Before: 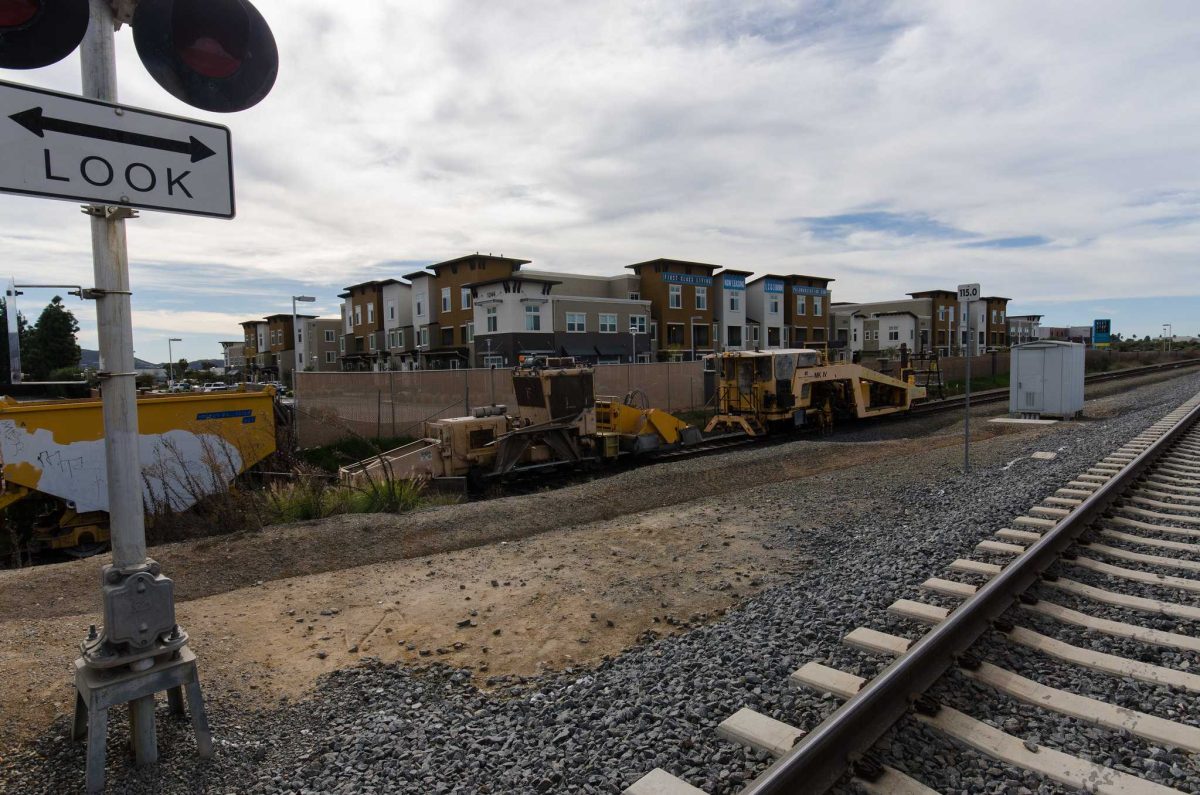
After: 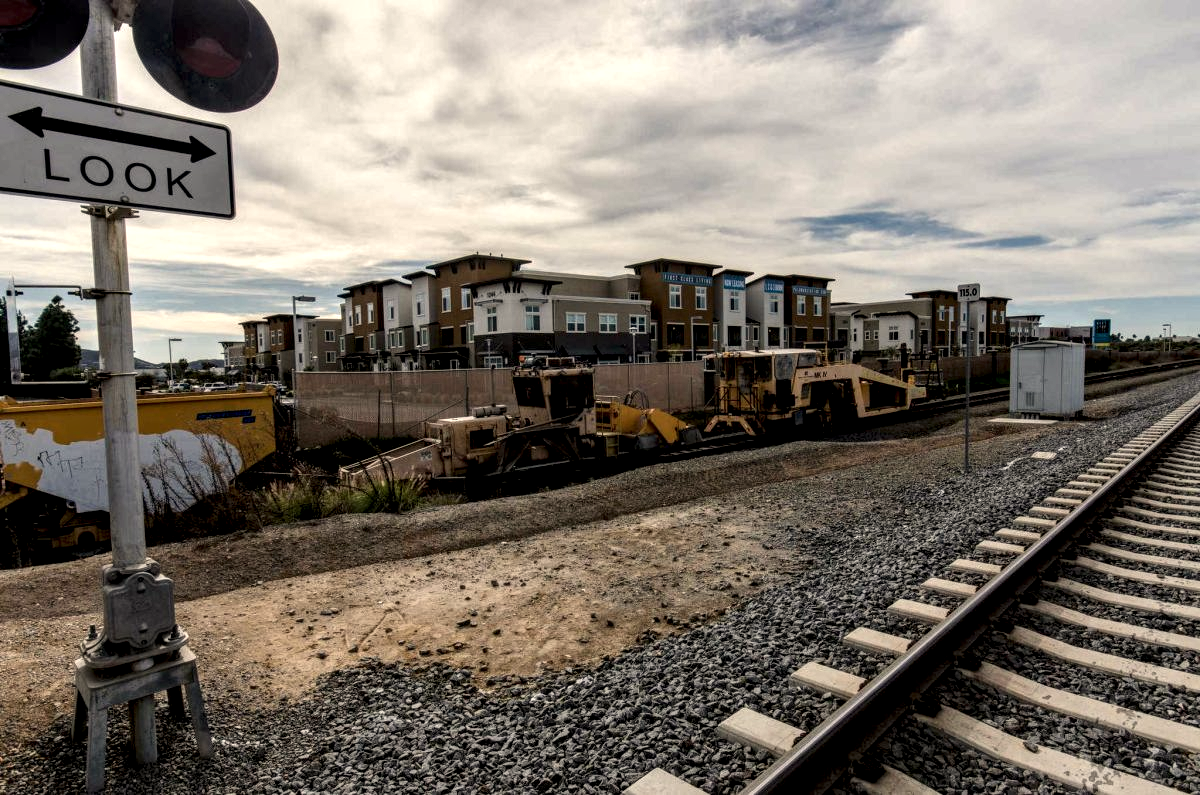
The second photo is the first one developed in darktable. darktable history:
local contrast: highlights 19%, detail 186%
white balance: red 1.045, blue 0.932
